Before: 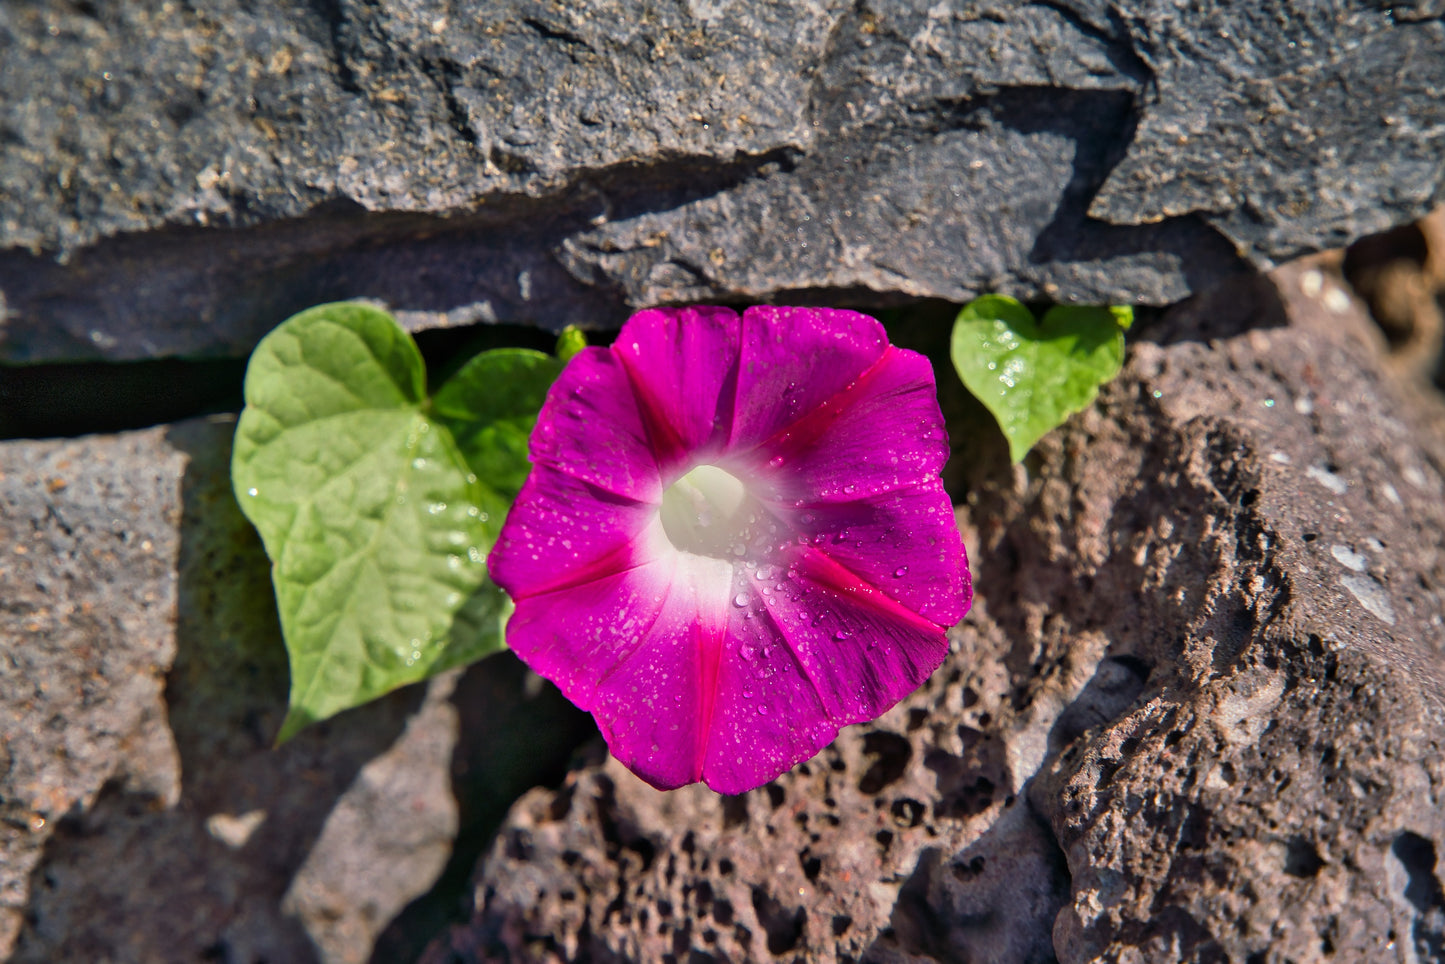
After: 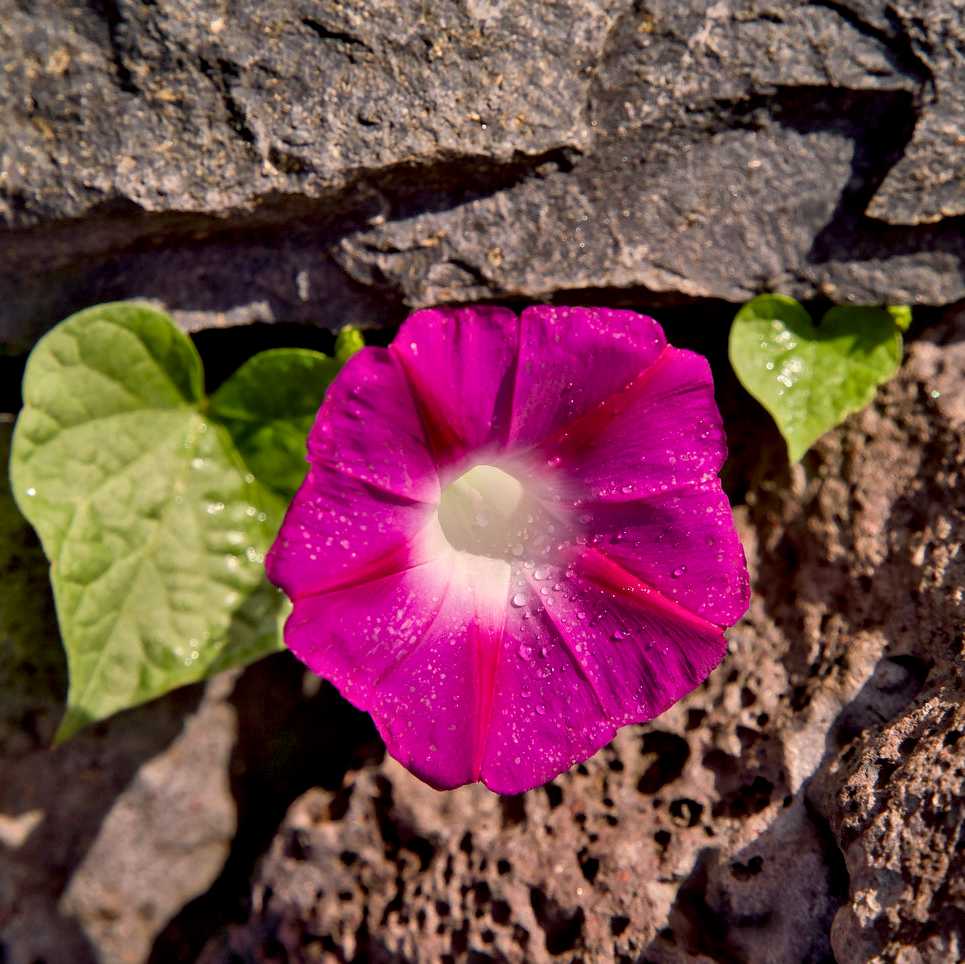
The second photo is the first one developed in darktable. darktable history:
exposure: black level correction 0.01, exposure 0.012 EV, compensate exposure bias true, compensate highlight preservation false
color correction: highlights a* 6.41, highlights b* 8.42, shadows a* 5.75, shadows b* 6.92, saturation 0.891
crop: left 15.395%, right 17.797%
